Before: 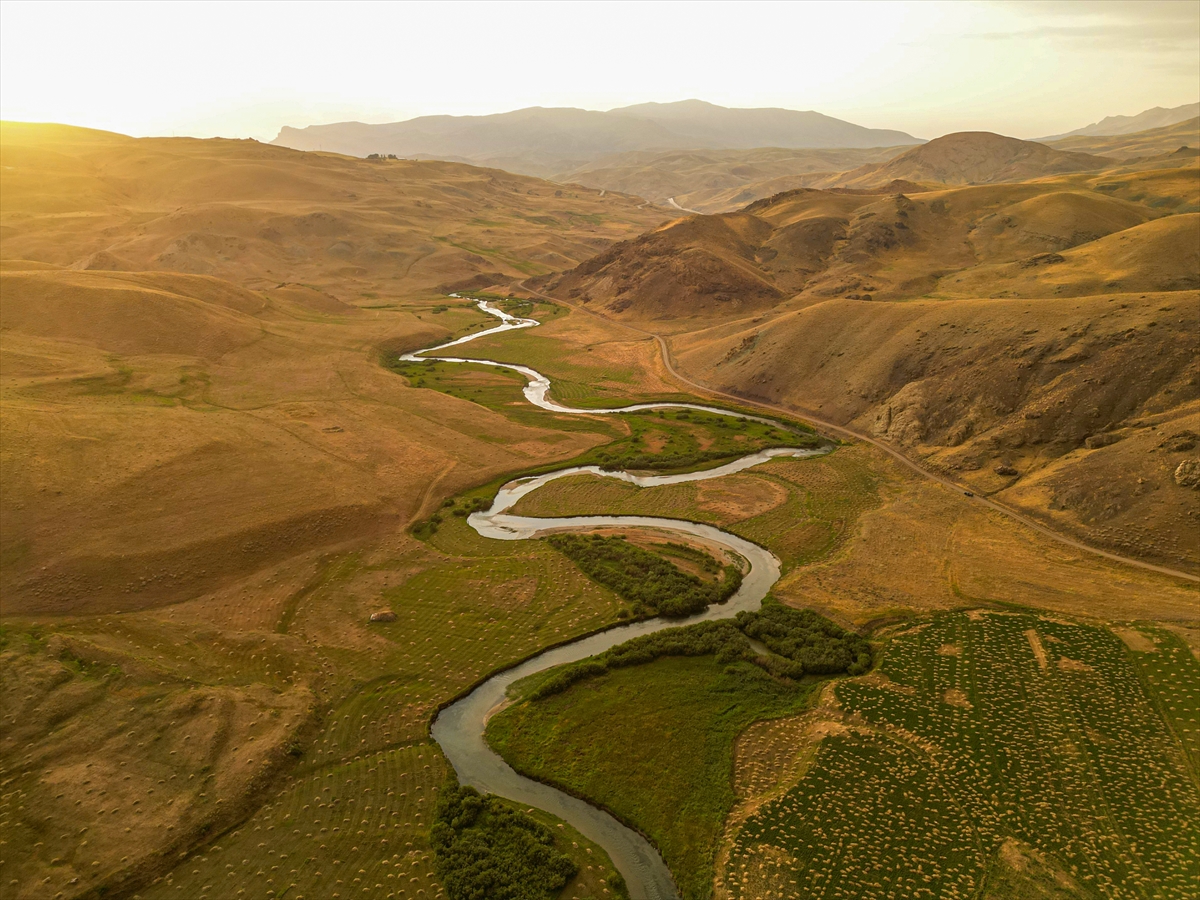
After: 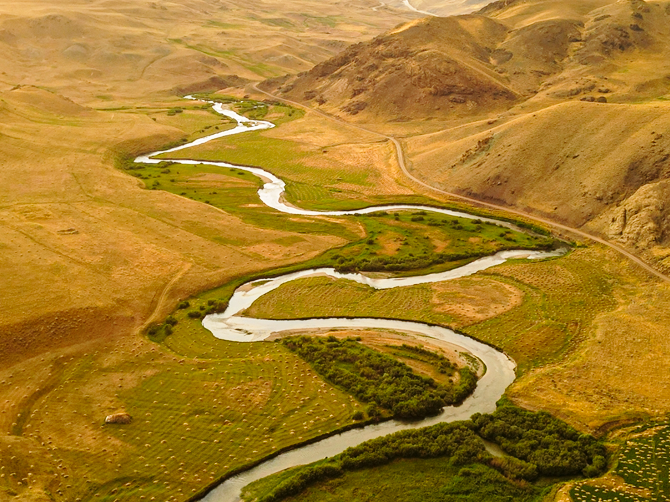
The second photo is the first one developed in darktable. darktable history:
crop and rotate: left 22.13%, top 22.054%, right 22.026%, bottom 22.102%
exposure: compensate exposure bias true, compensate highlight preservation false
base curve: curves: ch0 [(0, 0) (0.028, 0.03) (0.121, 0.232) (0.46, 0.748) (0.859, 0.968) (1, 1)], preserve colors none
